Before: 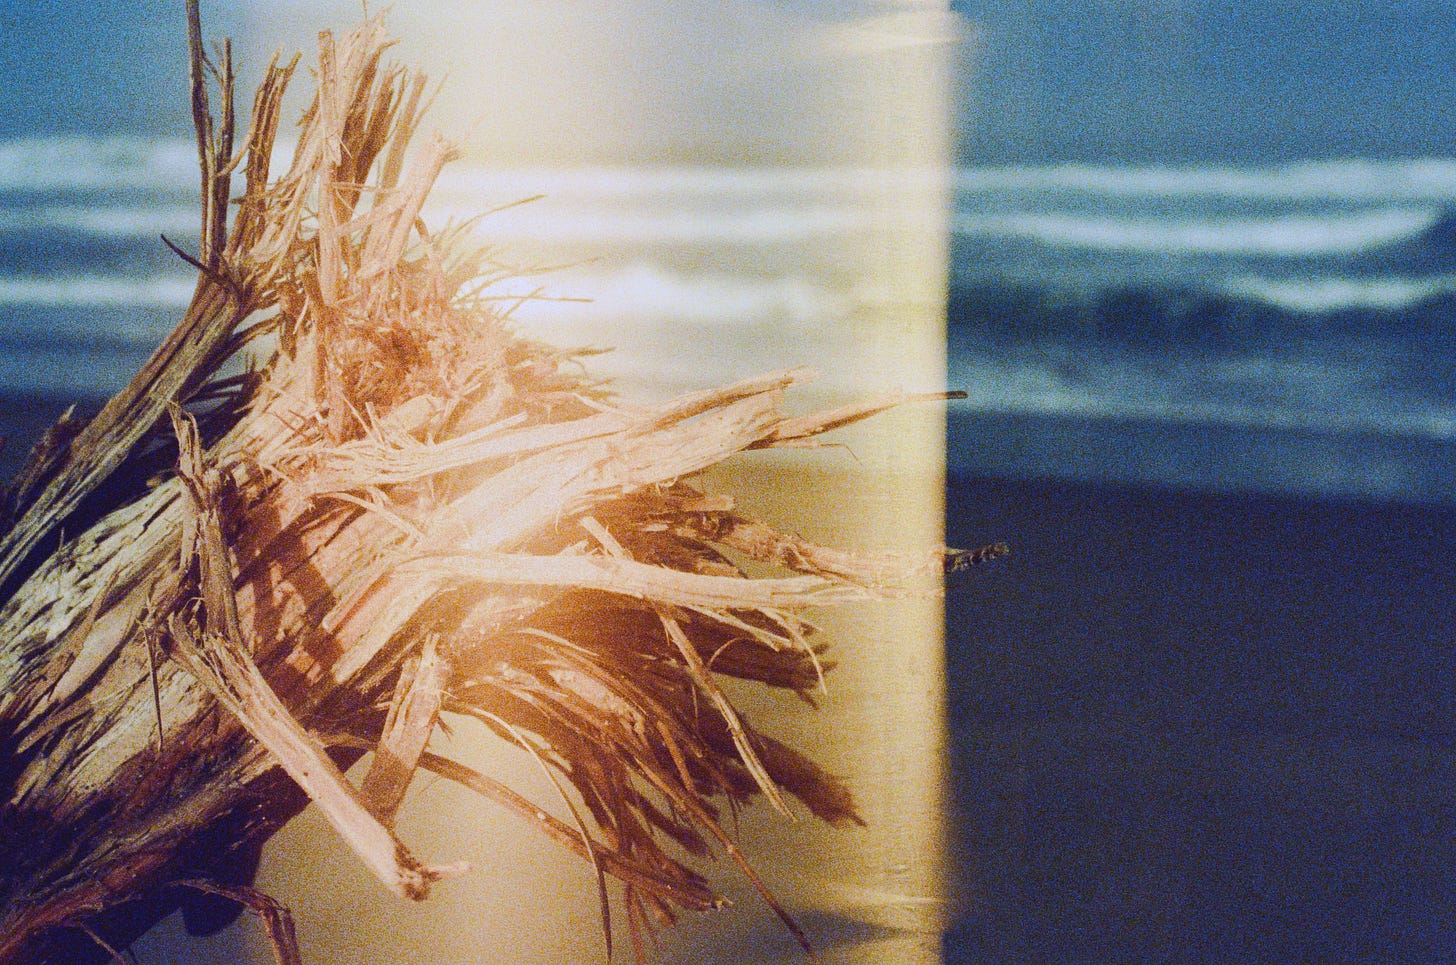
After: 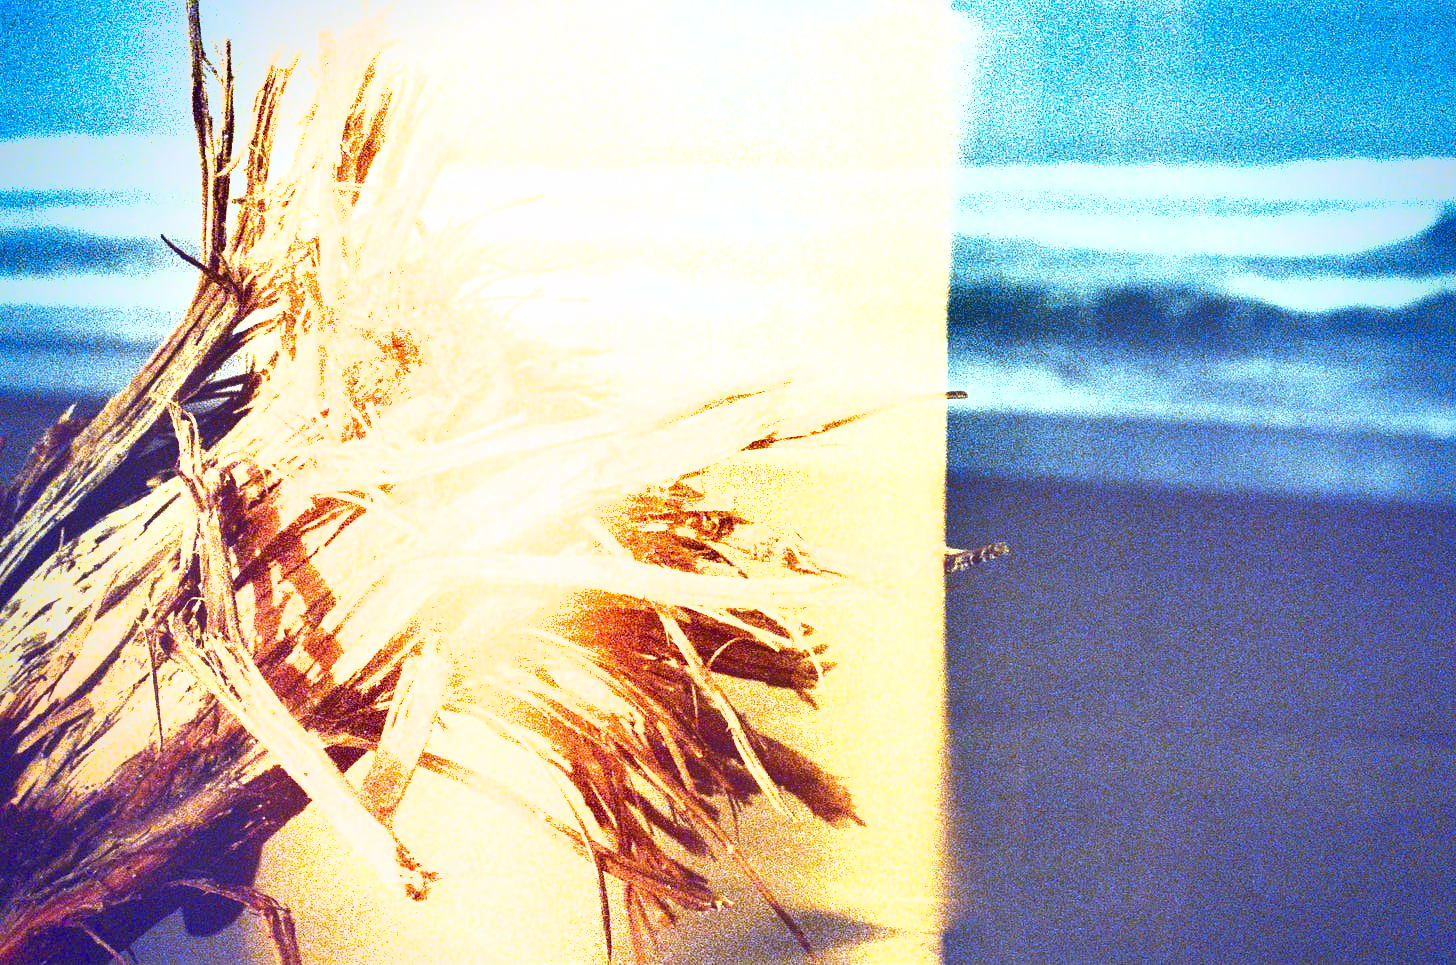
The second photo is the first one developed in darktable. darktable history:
shadows and highlights: soften with gaussian
exposure: exposure 2.238 EV, compensate exposure bias true, compensate highlight preservation false
vignetting: fall-off start 75.69%, saturation 0.371, width/height ratio 1.083, unbound false
